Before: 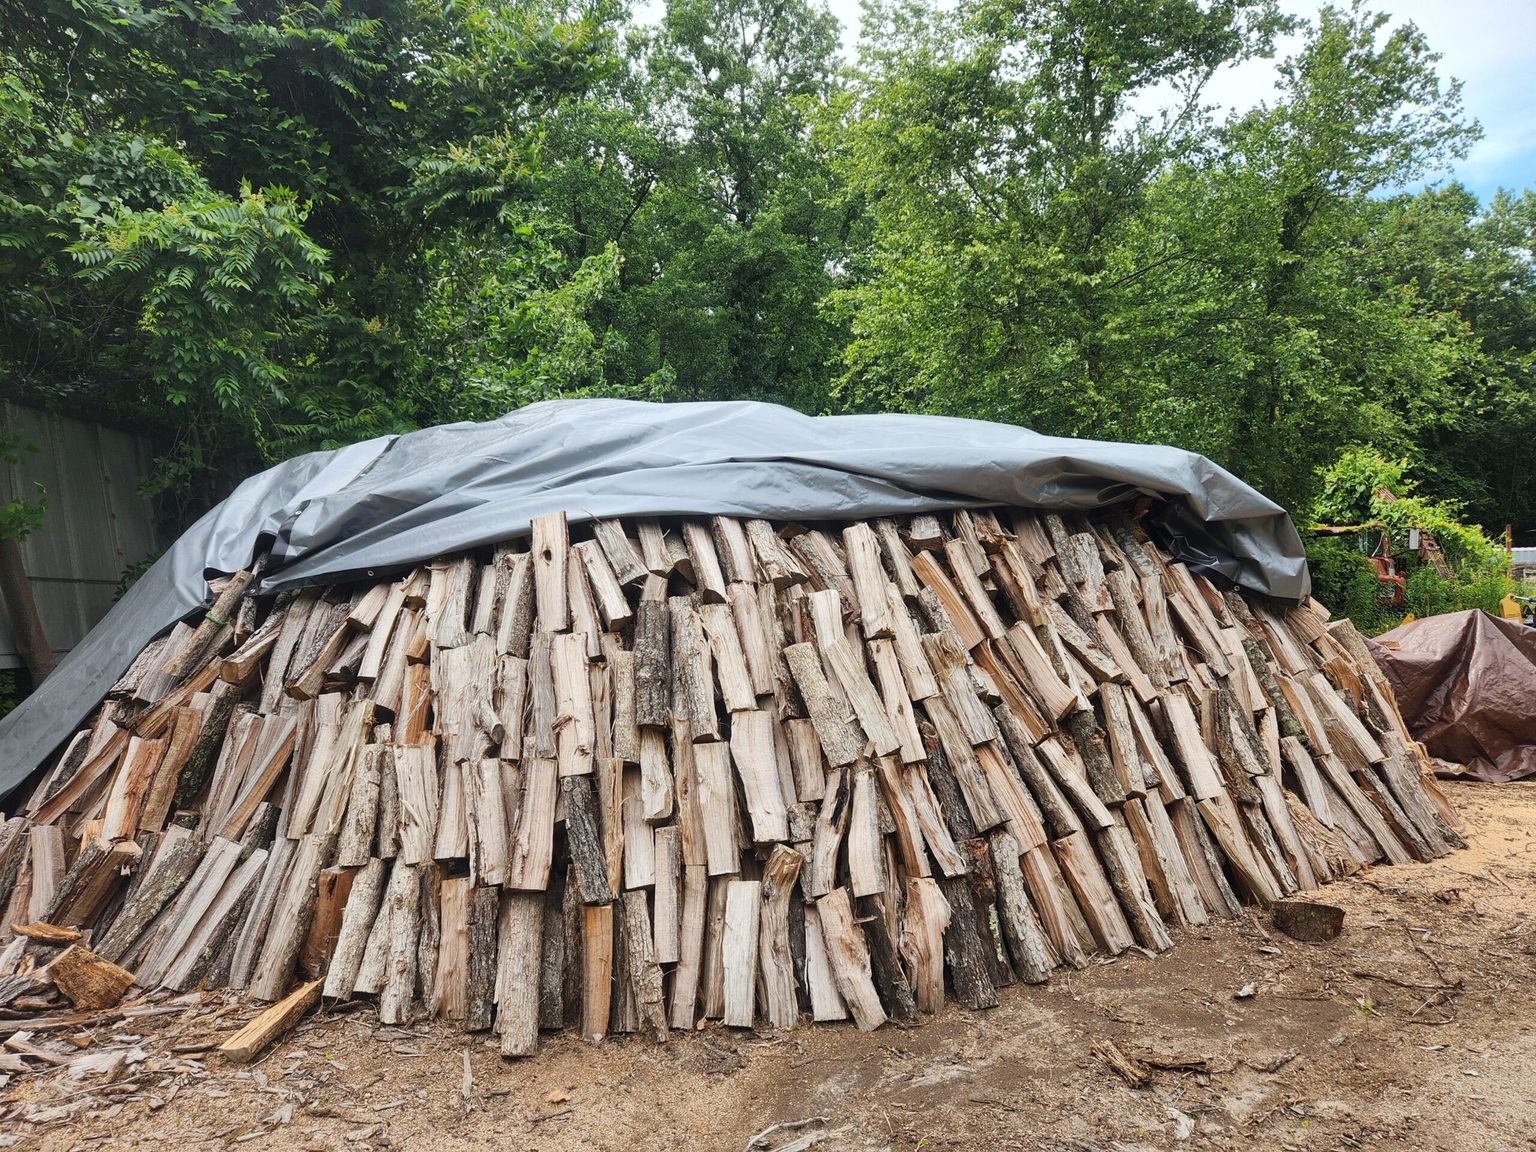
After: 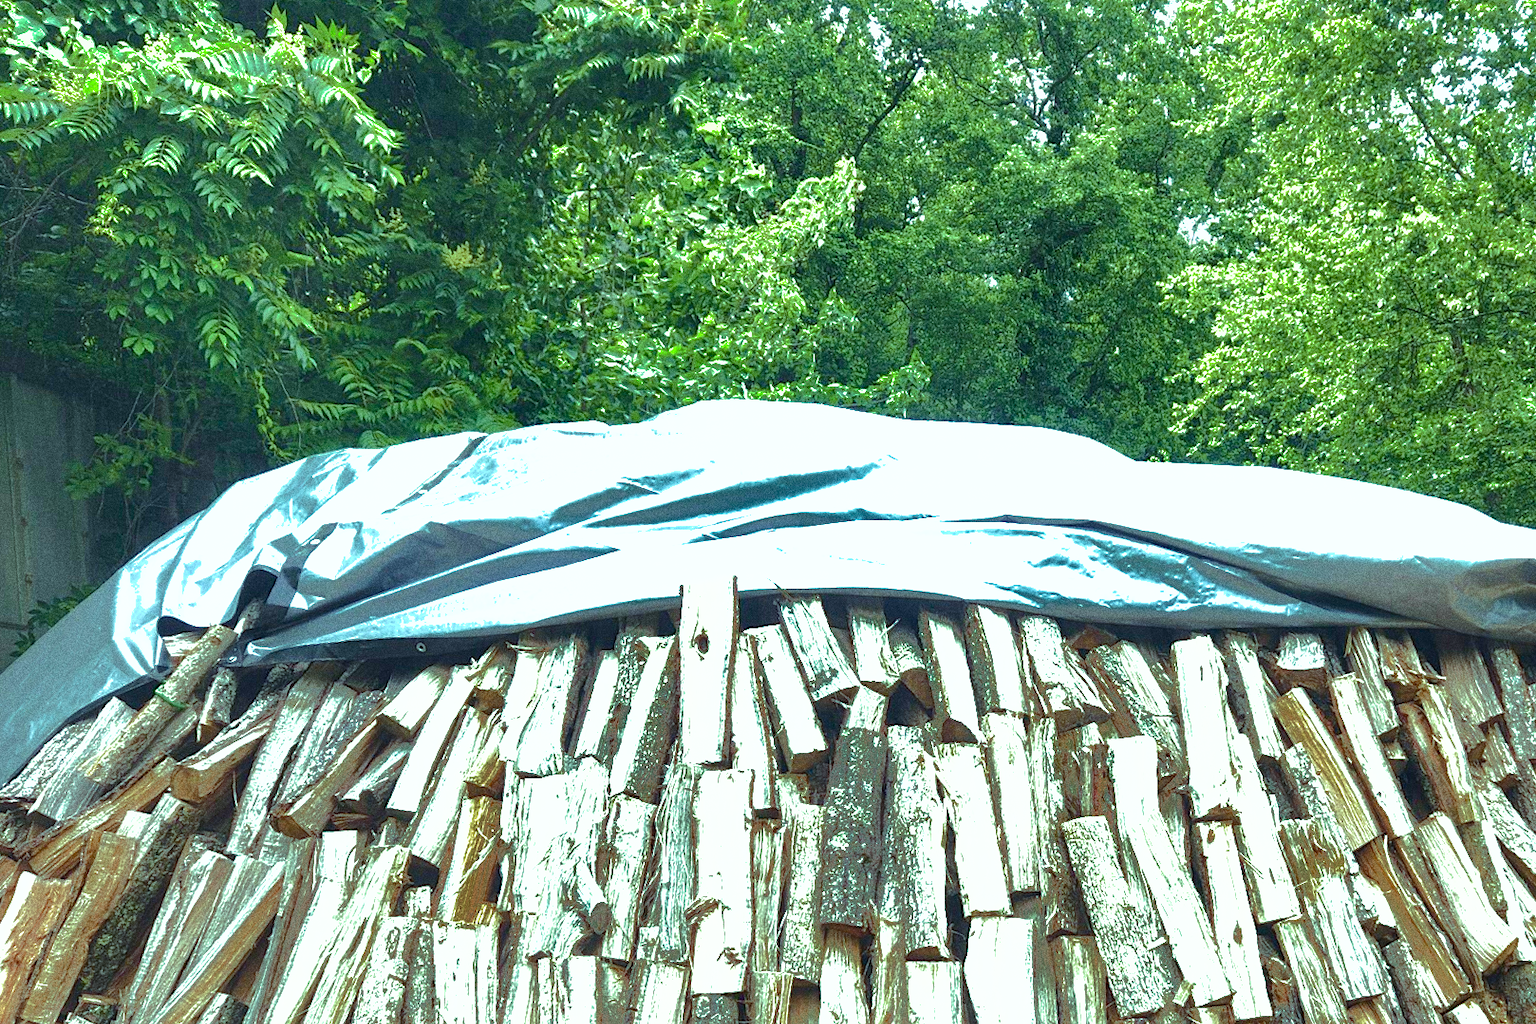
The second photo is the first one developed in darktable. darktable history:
color balance: mode lift, gamma, gain (sRGB), lift [0.997, 0.979, 1.021, 1.011], gamma [1, 1.084, 0.916, 0.998], gain [1, 0.87, 1.13, 1.101], contrast 4.55%, contrast fulcrum 38.24%, output saturation 104.09%
shadows and highlights: shadows 38.43, highlights -74.54
grain: coarseness 0.09 ISO, strength 40%
exposure: exposure 0.935 EV, compensate highlight preservation false
crop and rotate: angle -4.99°, left 2.122%, top 6.945%, right 27.566%, bottom 30.519%
velvia: on, module defaults
color balance rgb: perceptual saturation grading › global saturation 20%, perceptual saturation grading › highlights -50%, perceptual saturation grading › shadows 30%
rotate and perspective: automatic cropping original format, crop left 0, crop top 0
